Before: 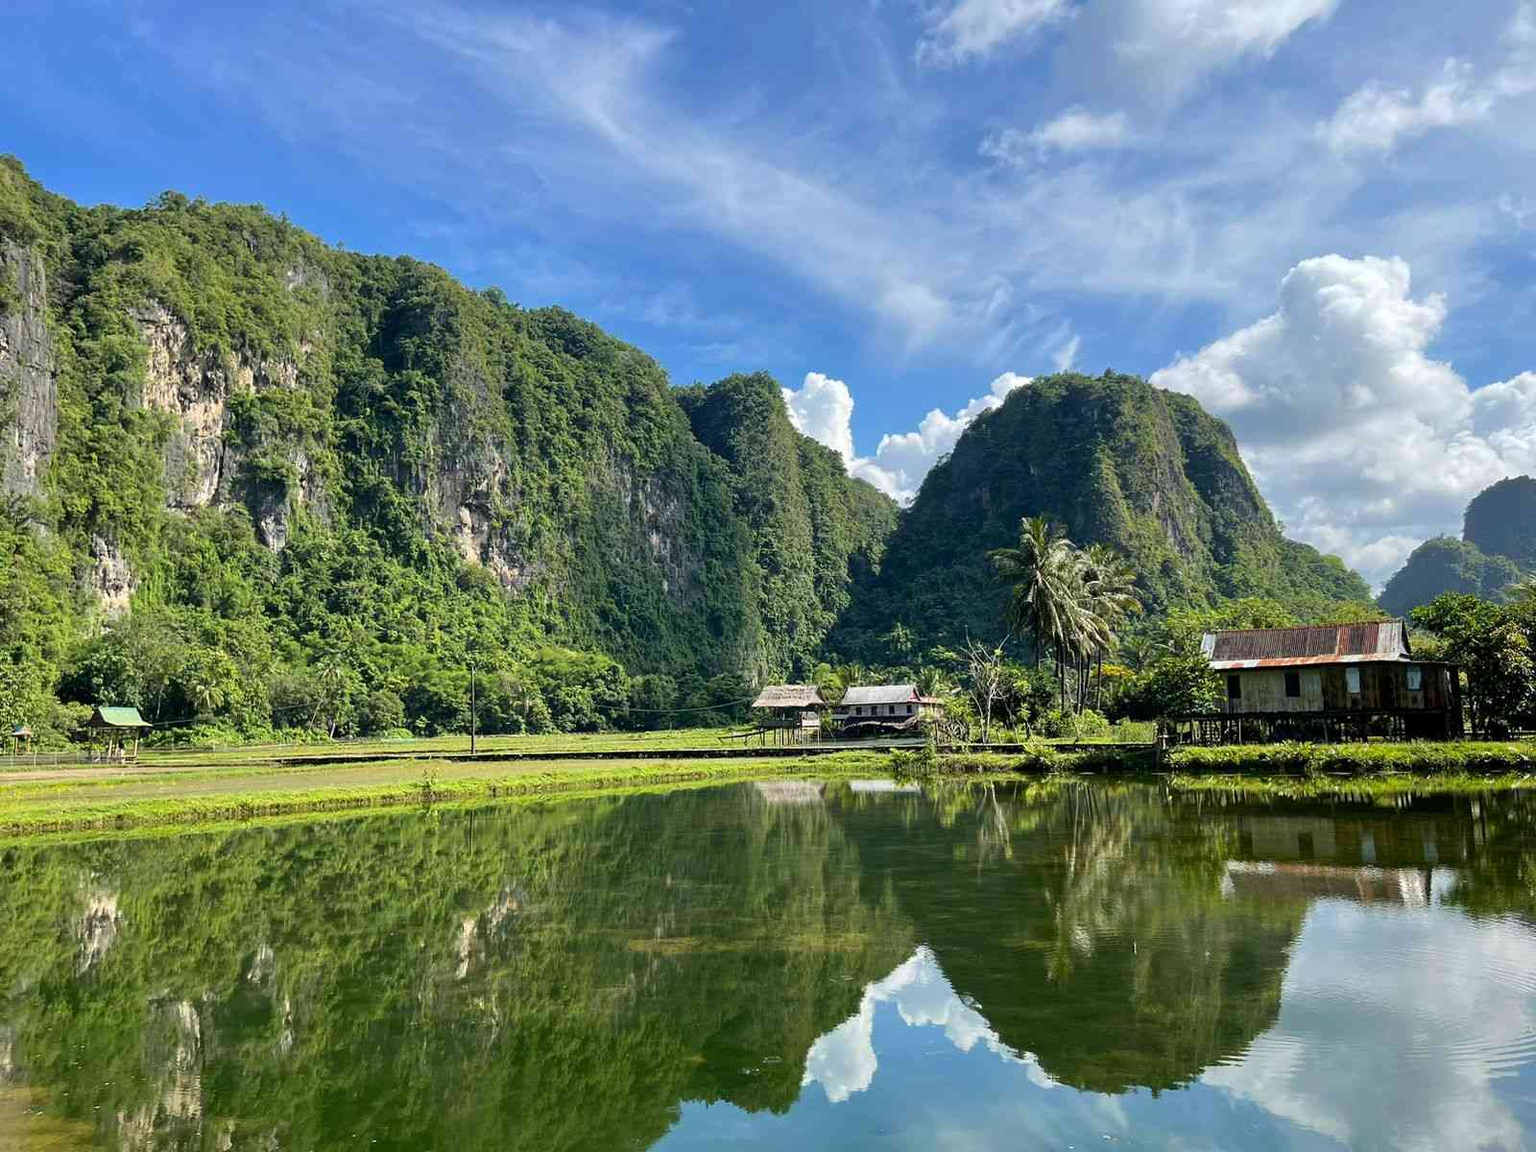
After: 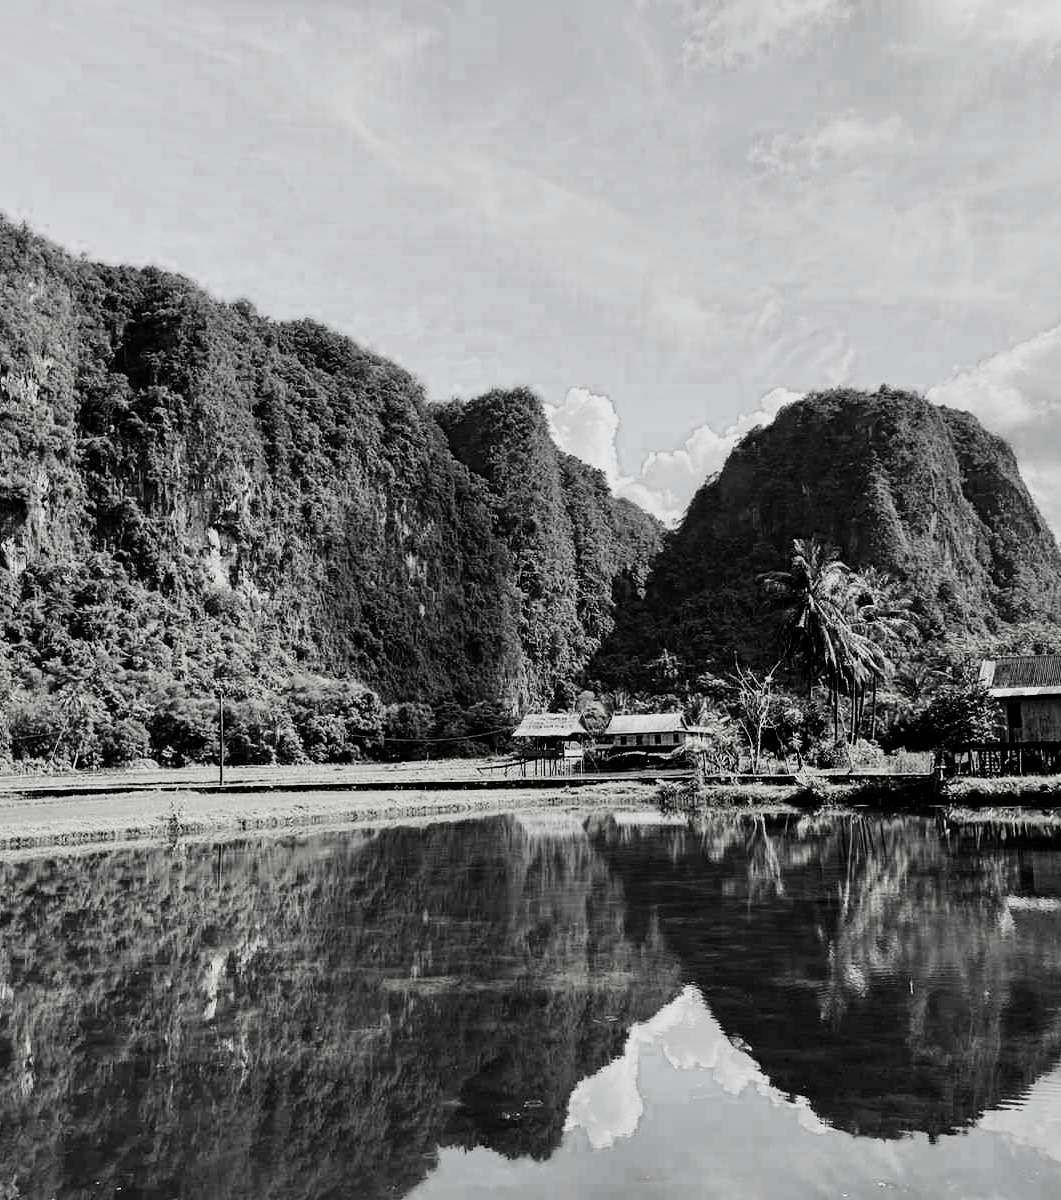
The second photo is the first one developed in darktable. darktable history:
filmic rgb: black relative exposure -5 EV, white relative exposure 3.5 EV, hardness 3.18, contrast 1.485, highlights saturation mix -48.8%, color science v5 (2021), contrast in shadows safe, contrast in highlights safe
crop: left 16.972%, right 16.694%
